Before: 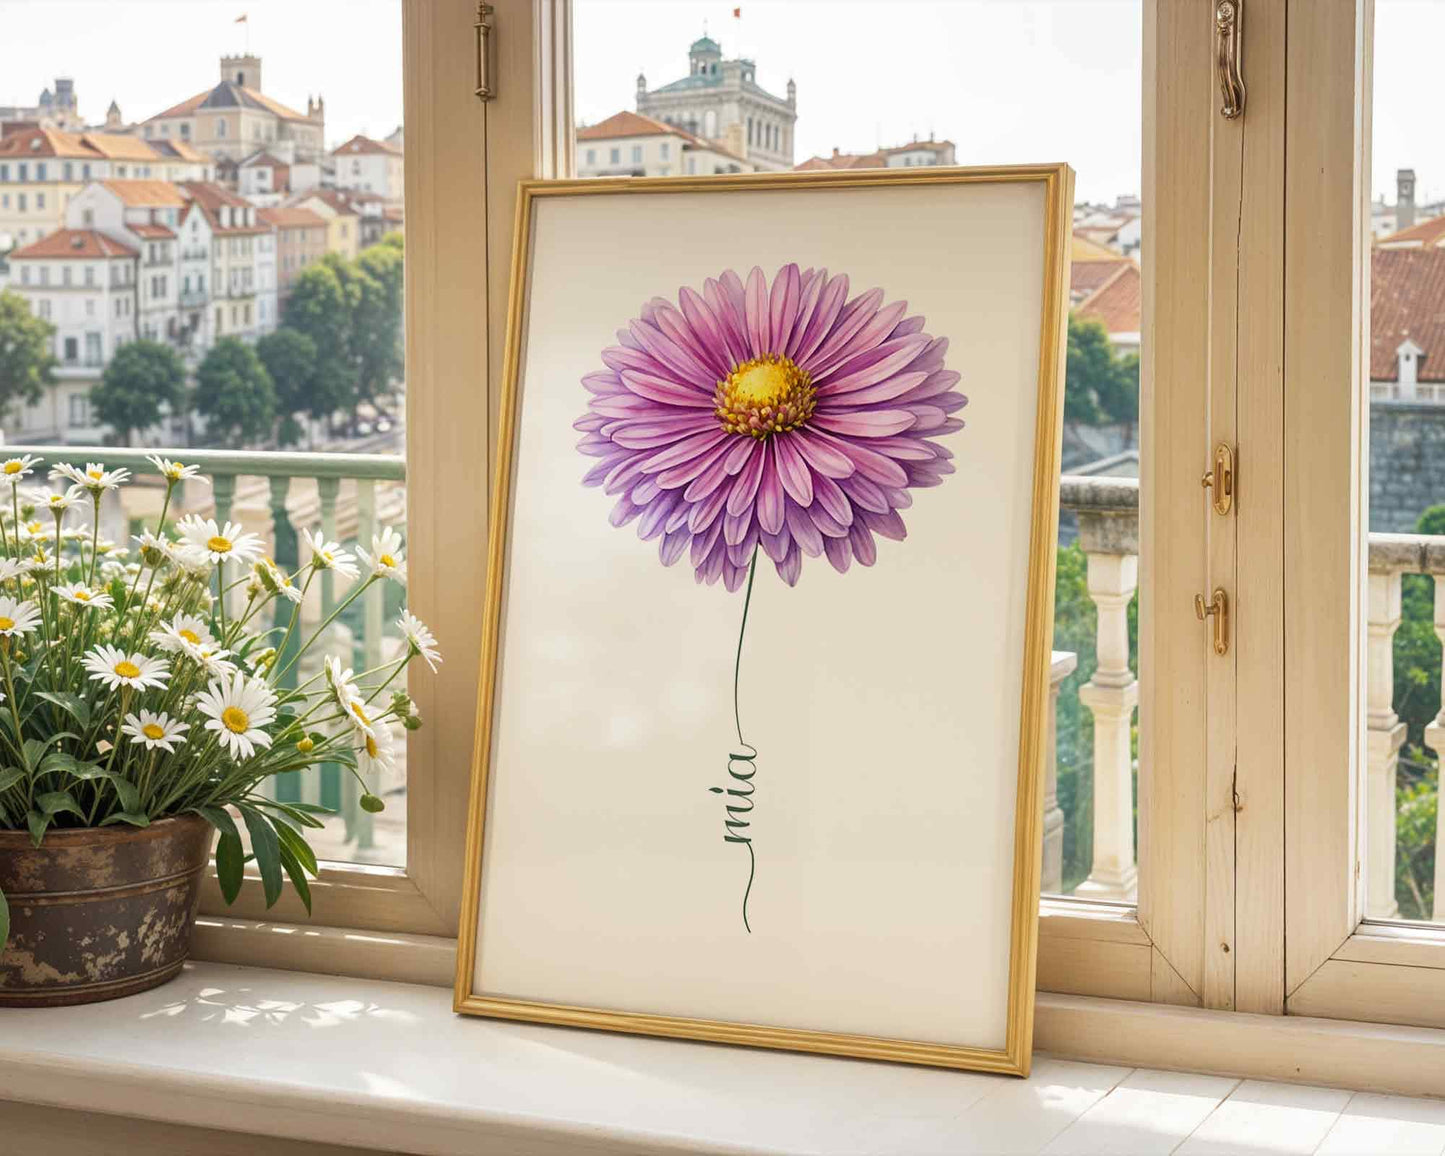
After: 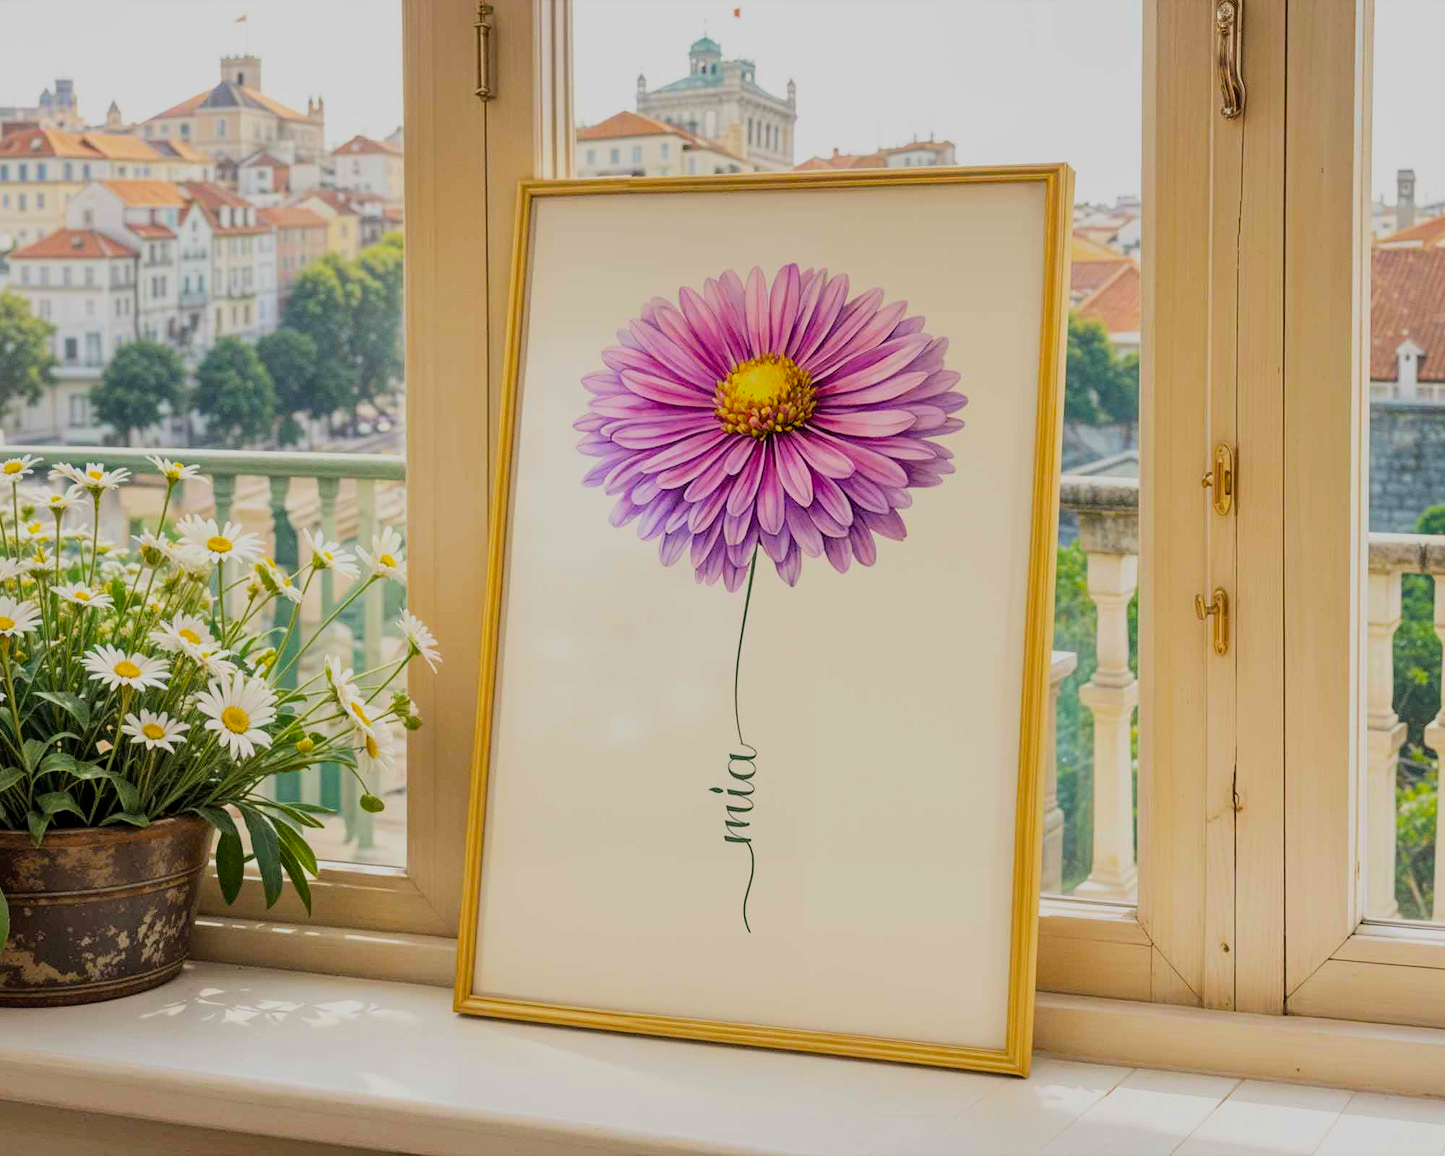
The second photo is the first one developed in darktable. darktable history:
color balance rgb: perceptual saturation grading › global saturation 20%, global vibrance 20%
filmic rgb: black relative exposure -7.48 EV, white relative exposure 4.83 EV, hardness 3.4, color science v6 (2022)
